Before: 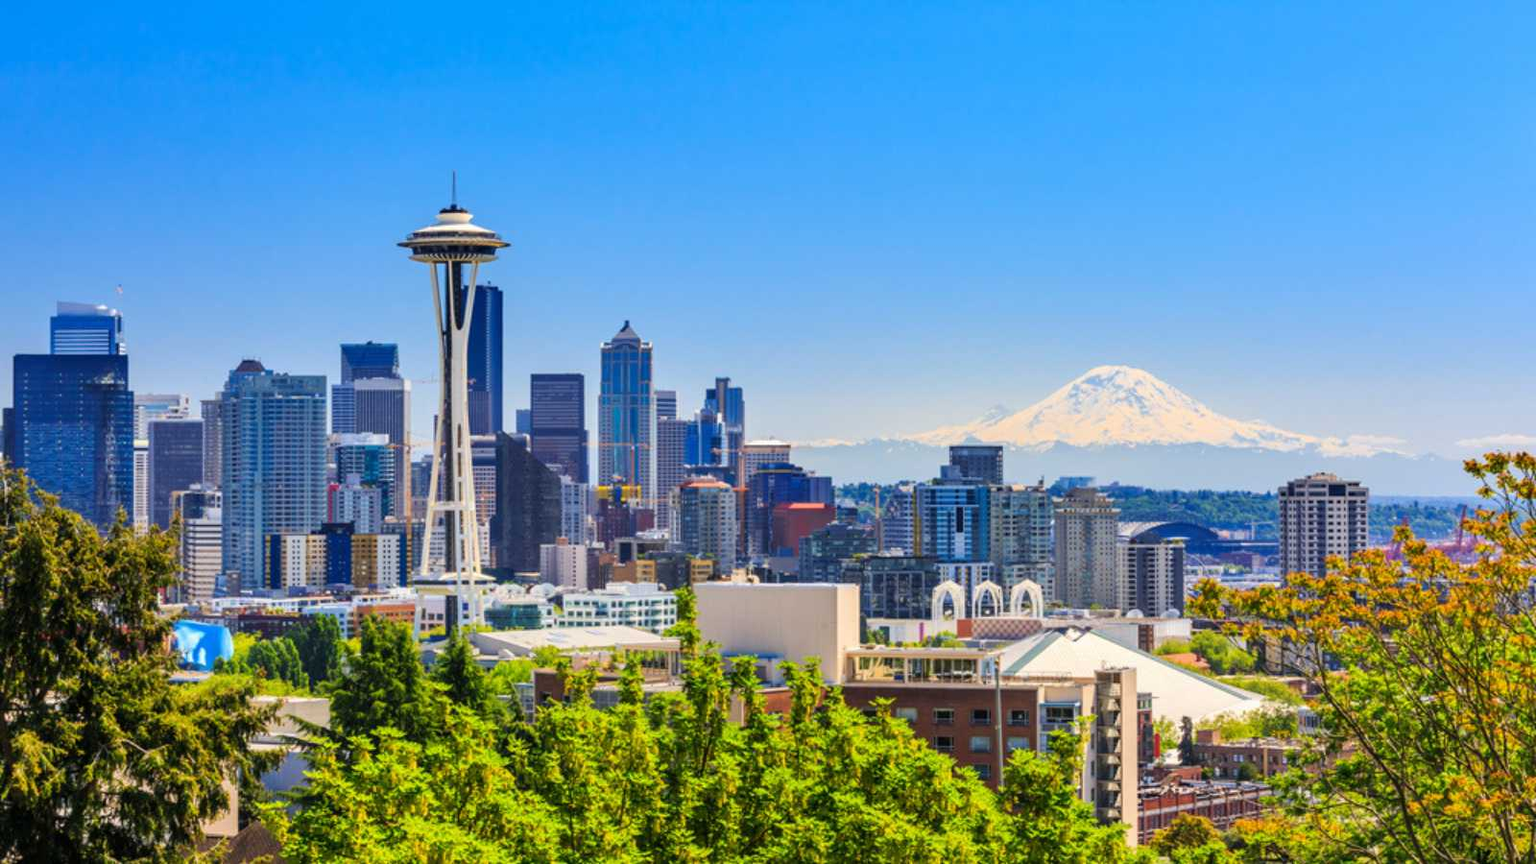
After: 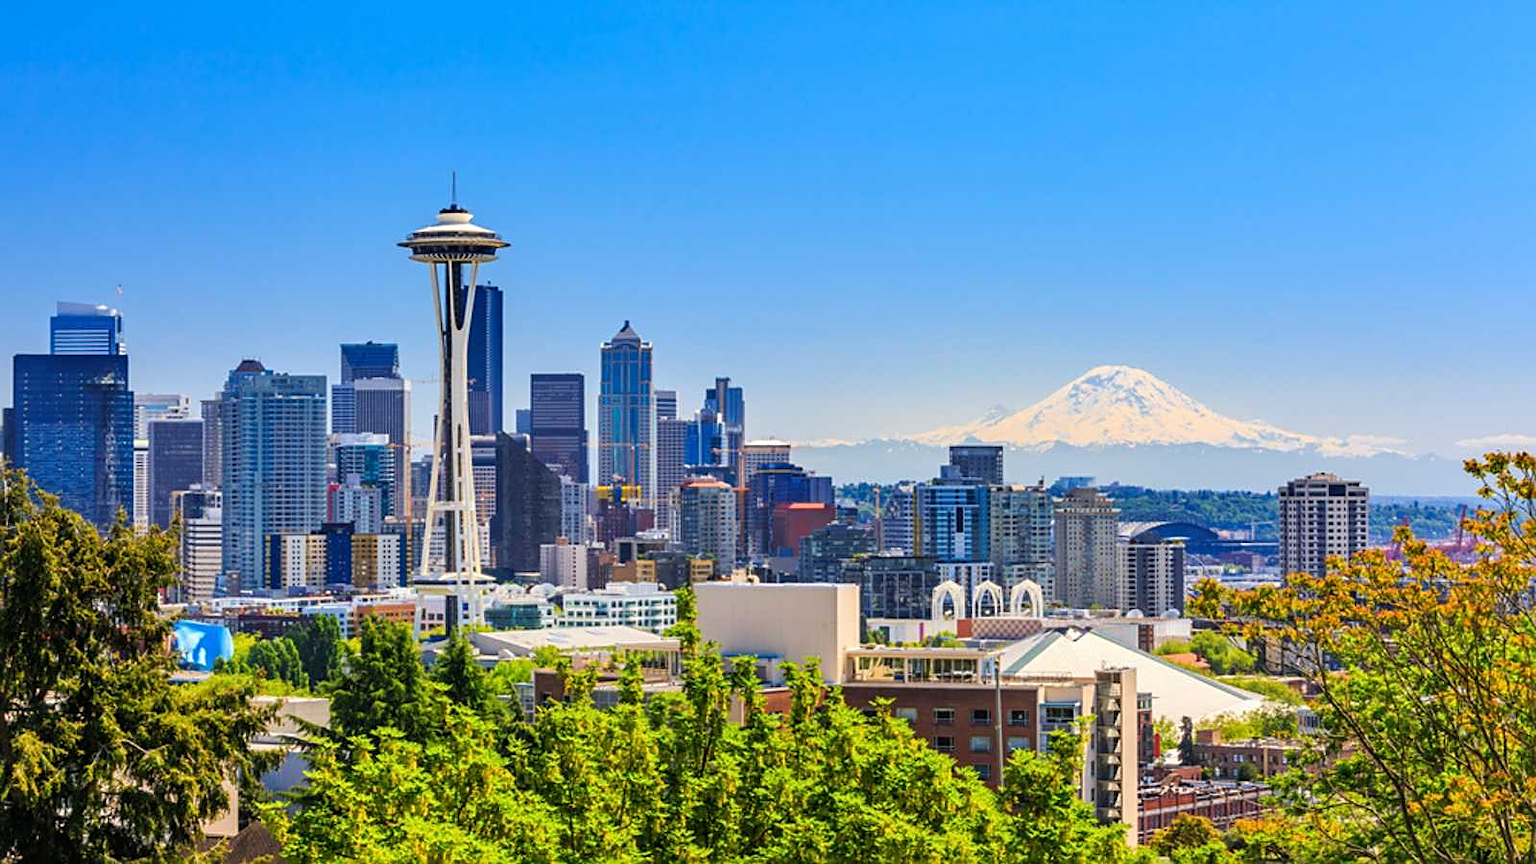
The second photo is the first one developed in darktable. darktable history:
sharpen: radius 1.951
